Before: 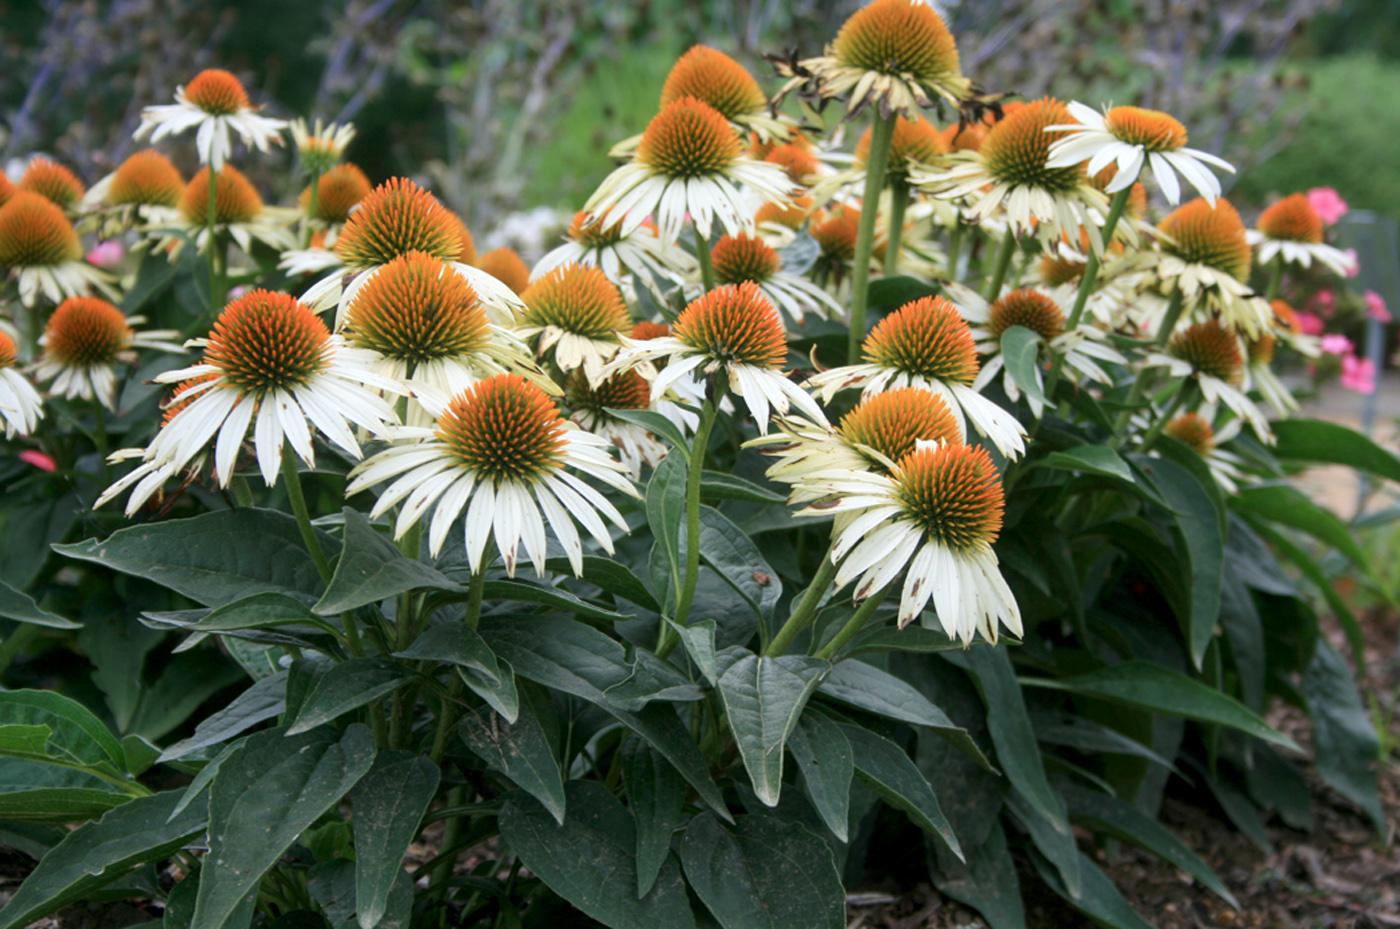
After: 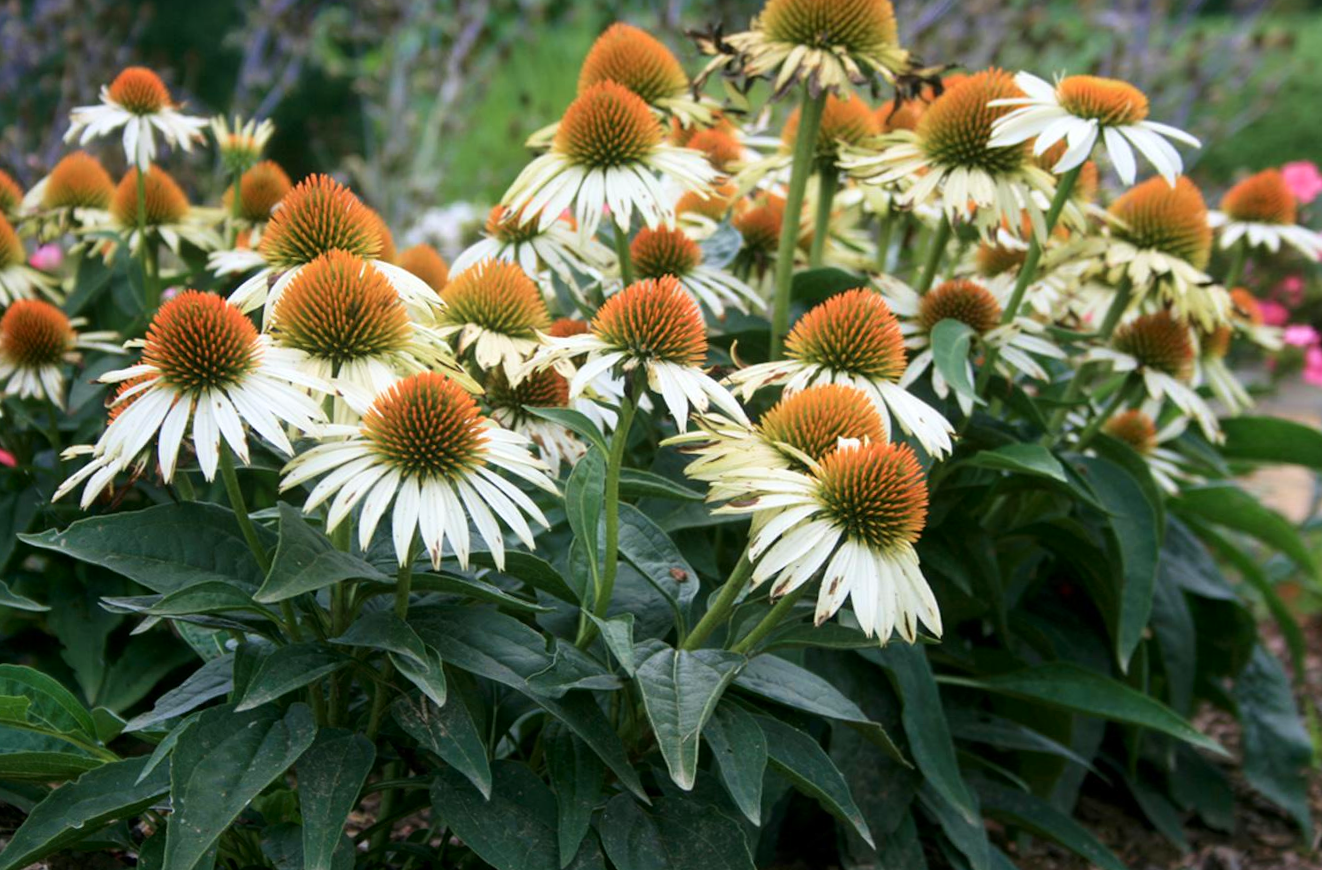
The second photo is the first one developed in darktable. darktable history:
rotate and perspective: rotation 0.062°, lens shift (vertical) 0.115, lens shift (horizontal) -0.133, crop left 0.047, crop right 0.94, crop top 0.061, crop bottom 0.94
shadows and highlights: shadows -30, highlights 30
velvia: on, module defaults
